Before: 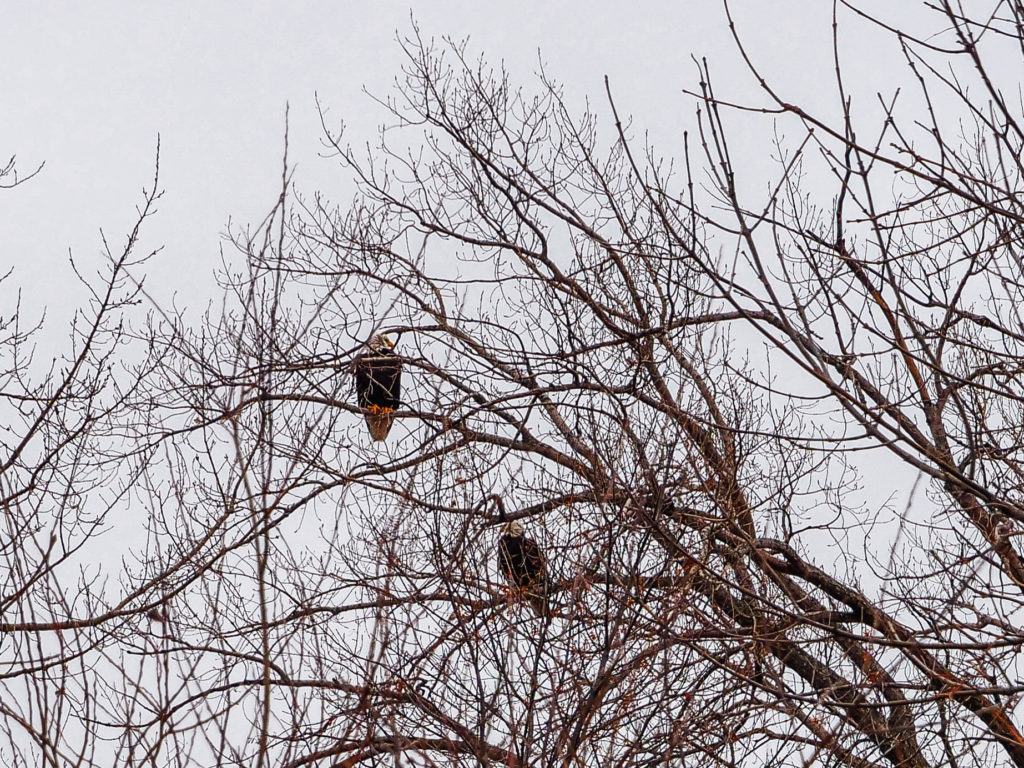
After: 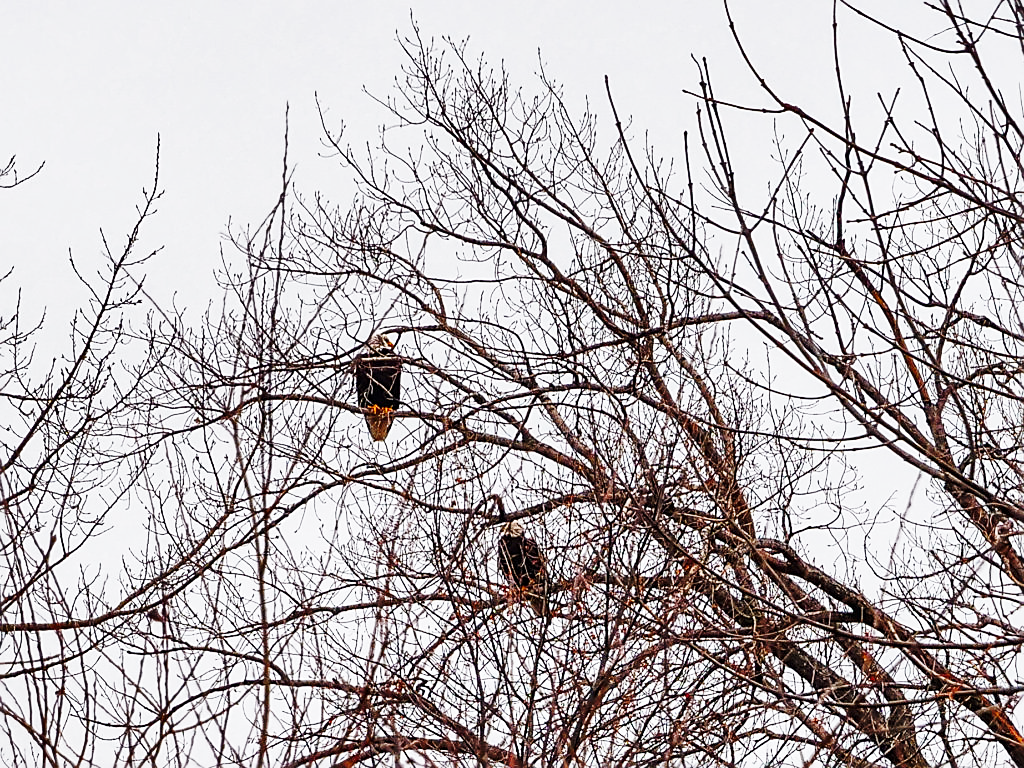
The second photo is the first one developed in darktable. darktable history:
base curve: curves: ch0 [(0, 0) (0.028, 0.03) (0.121, 0.232) (0.46, 0.748) (0.859, 0.968) (1, 1)], preserve colors none
shadows and highlights: low approximation 0.01, soften with gaussian
sharpen: on, module defaults
